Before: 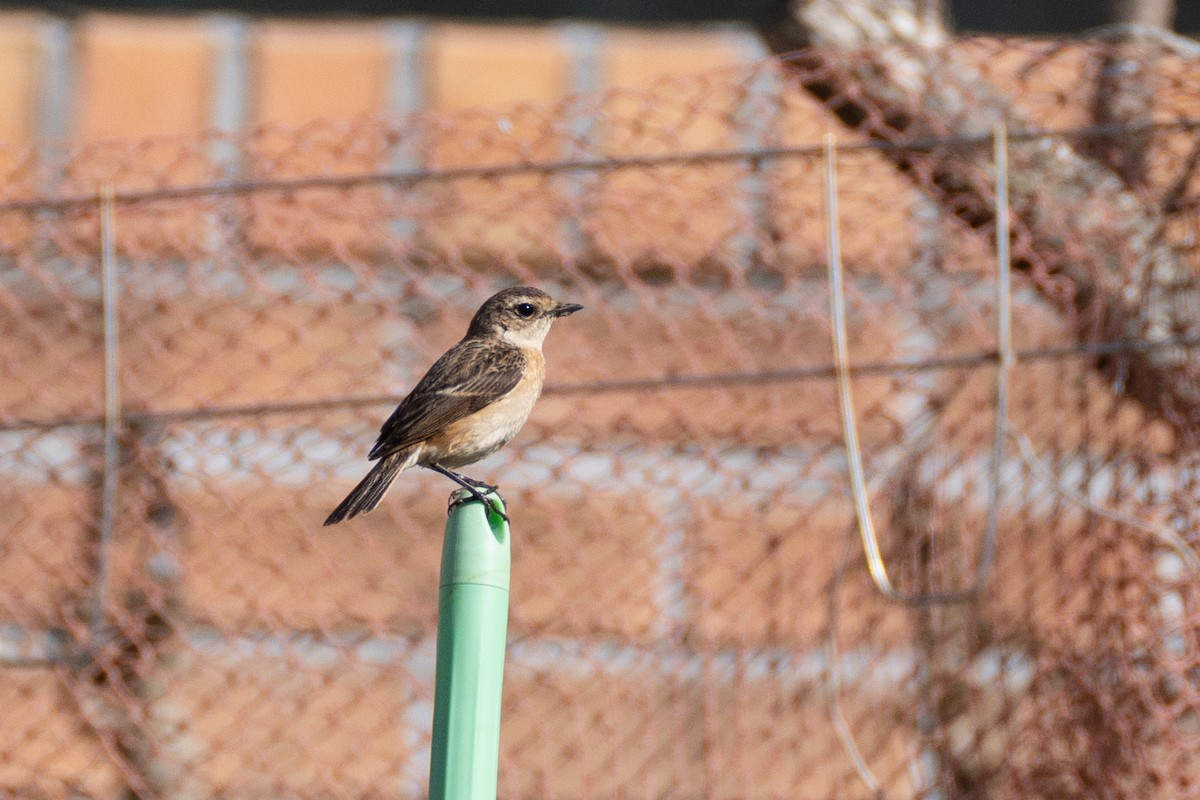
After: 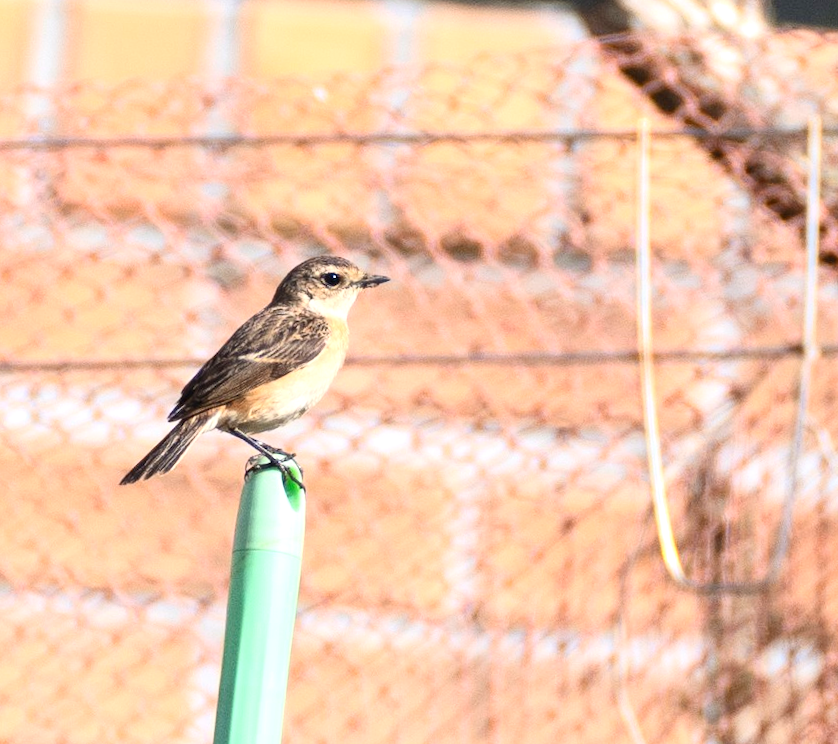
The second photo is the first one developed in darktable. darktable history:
crop and rotate: angle -2.85°, left 14.067%, top 0.027%, right 10.918%, bottom 0.08%
exposure: black level correction 0, exposure 0.704 EV, compensate highlight preservation false
contrast brightness saturation: contrast 0.202, brightness 0.147, saturation 0.144
local contrast: mode bilateral grid, contrast 15, coarseness 35, detail 105%, midtone range 0.2
